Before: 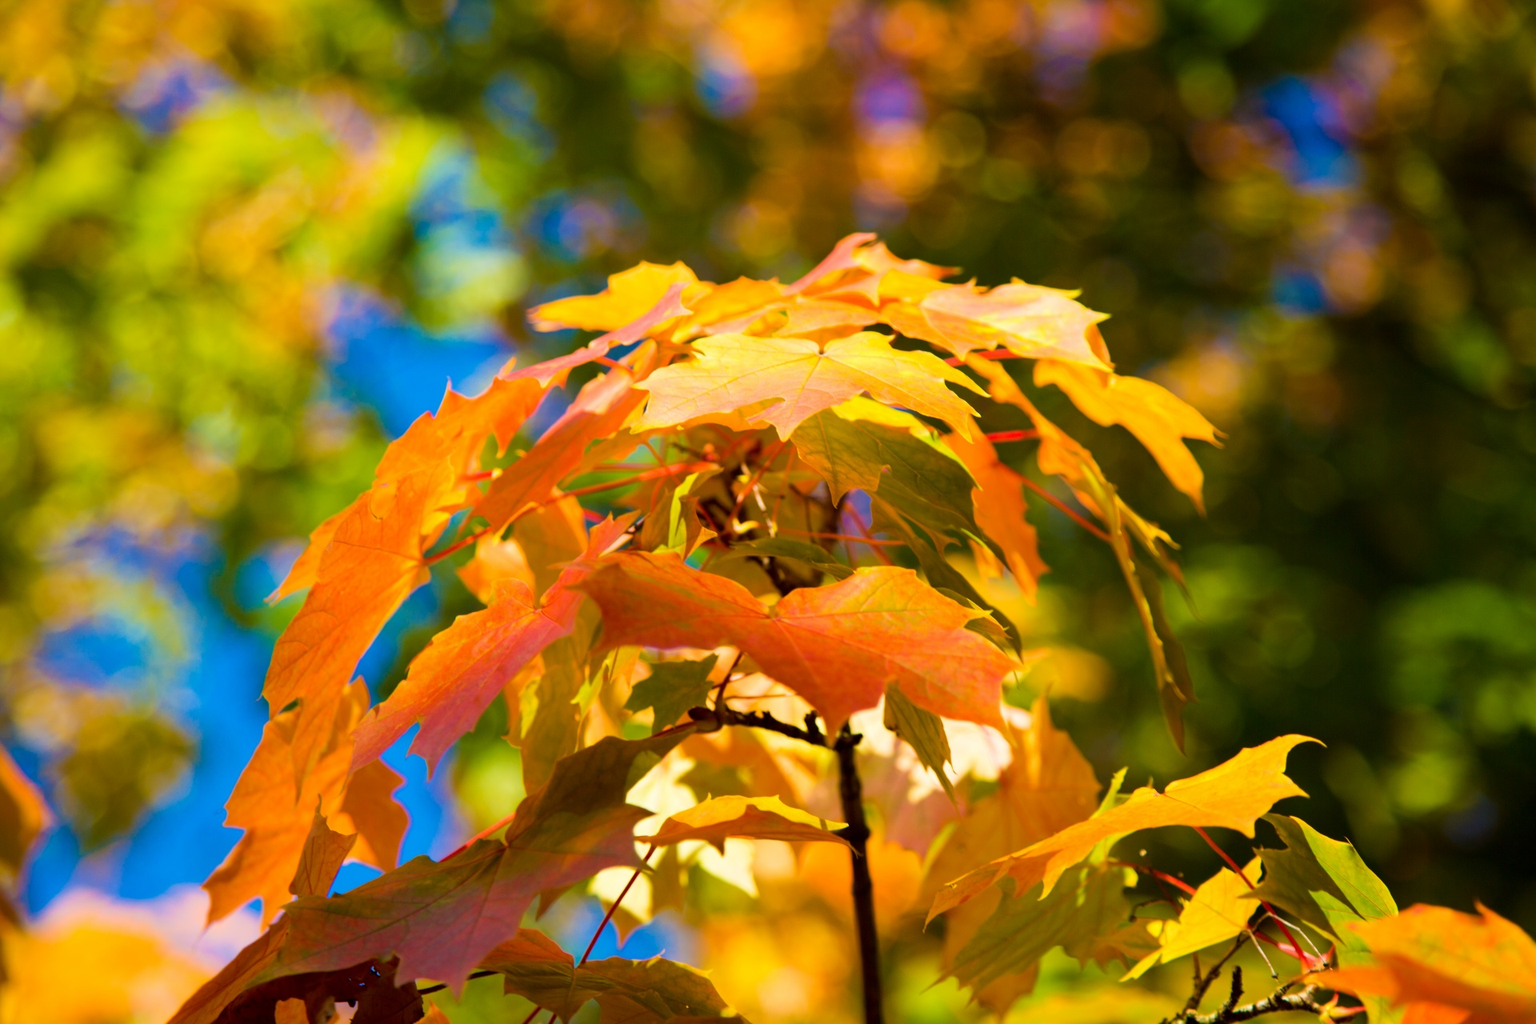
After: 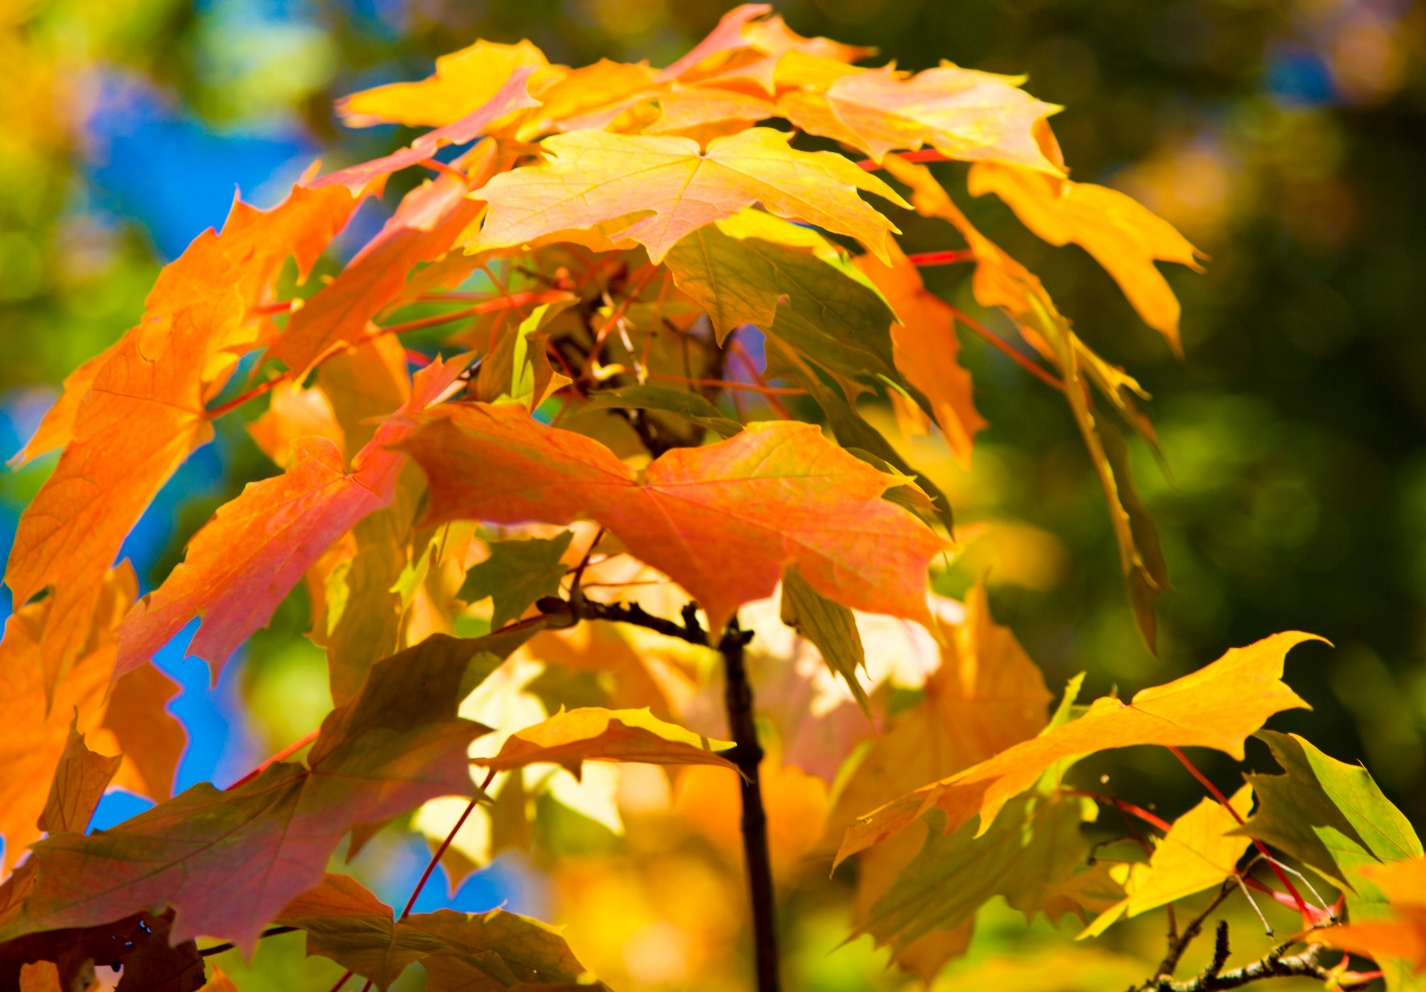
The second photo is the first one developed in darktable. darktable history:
crop: left 16.876%, top 22.47%, right 8.832%
